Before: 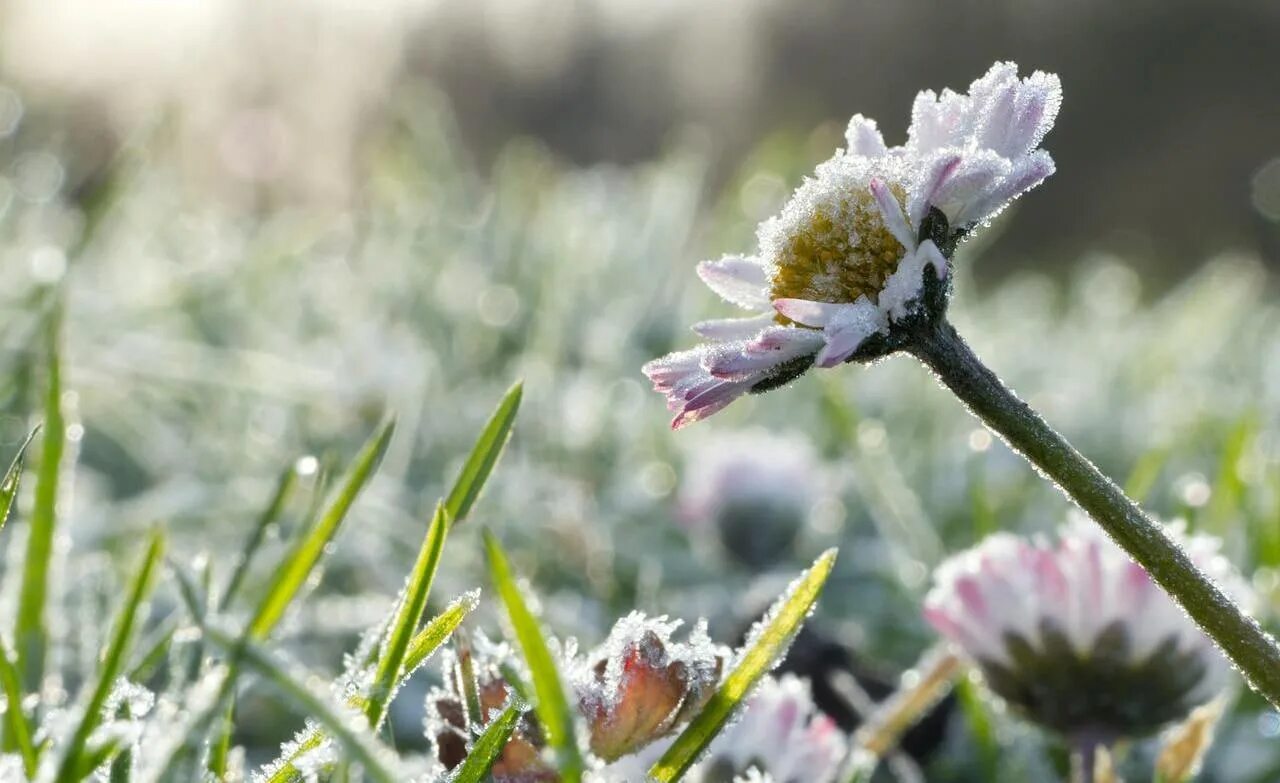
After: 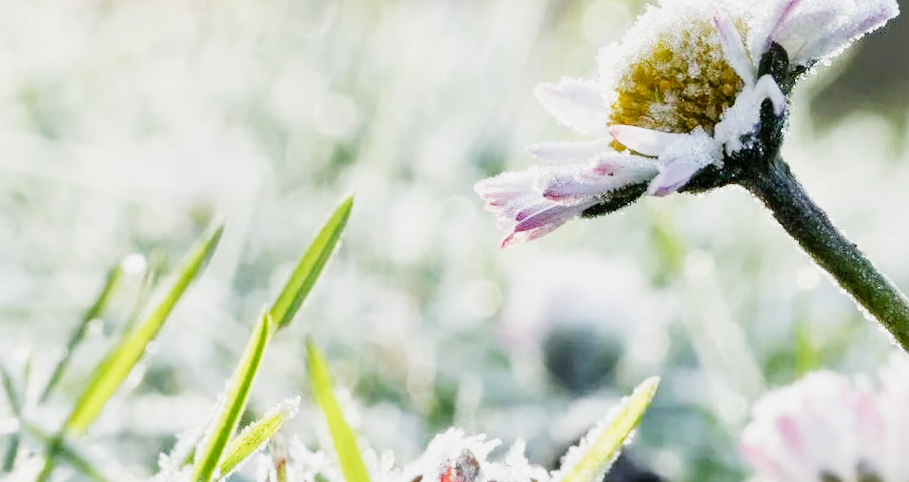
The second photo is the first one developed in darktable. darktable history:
sigmoid: contrast 1.7, skew -0.2, preserve hue 0%, red attenuation 0.1, red rotation 0.035, green attenuation 0.1, green rotation -0.017, blue attenuation 0.15, blue rotation -0.052, base primaries Rec2020
exposure: black level correction 0, exposure 1.125 EV, compensate exposure bias true, compensate highlight preservation false
crop and rotate: angle -3.37°, left 9.79%, top 20.73%, right 12.42%, bottom 11.82%
